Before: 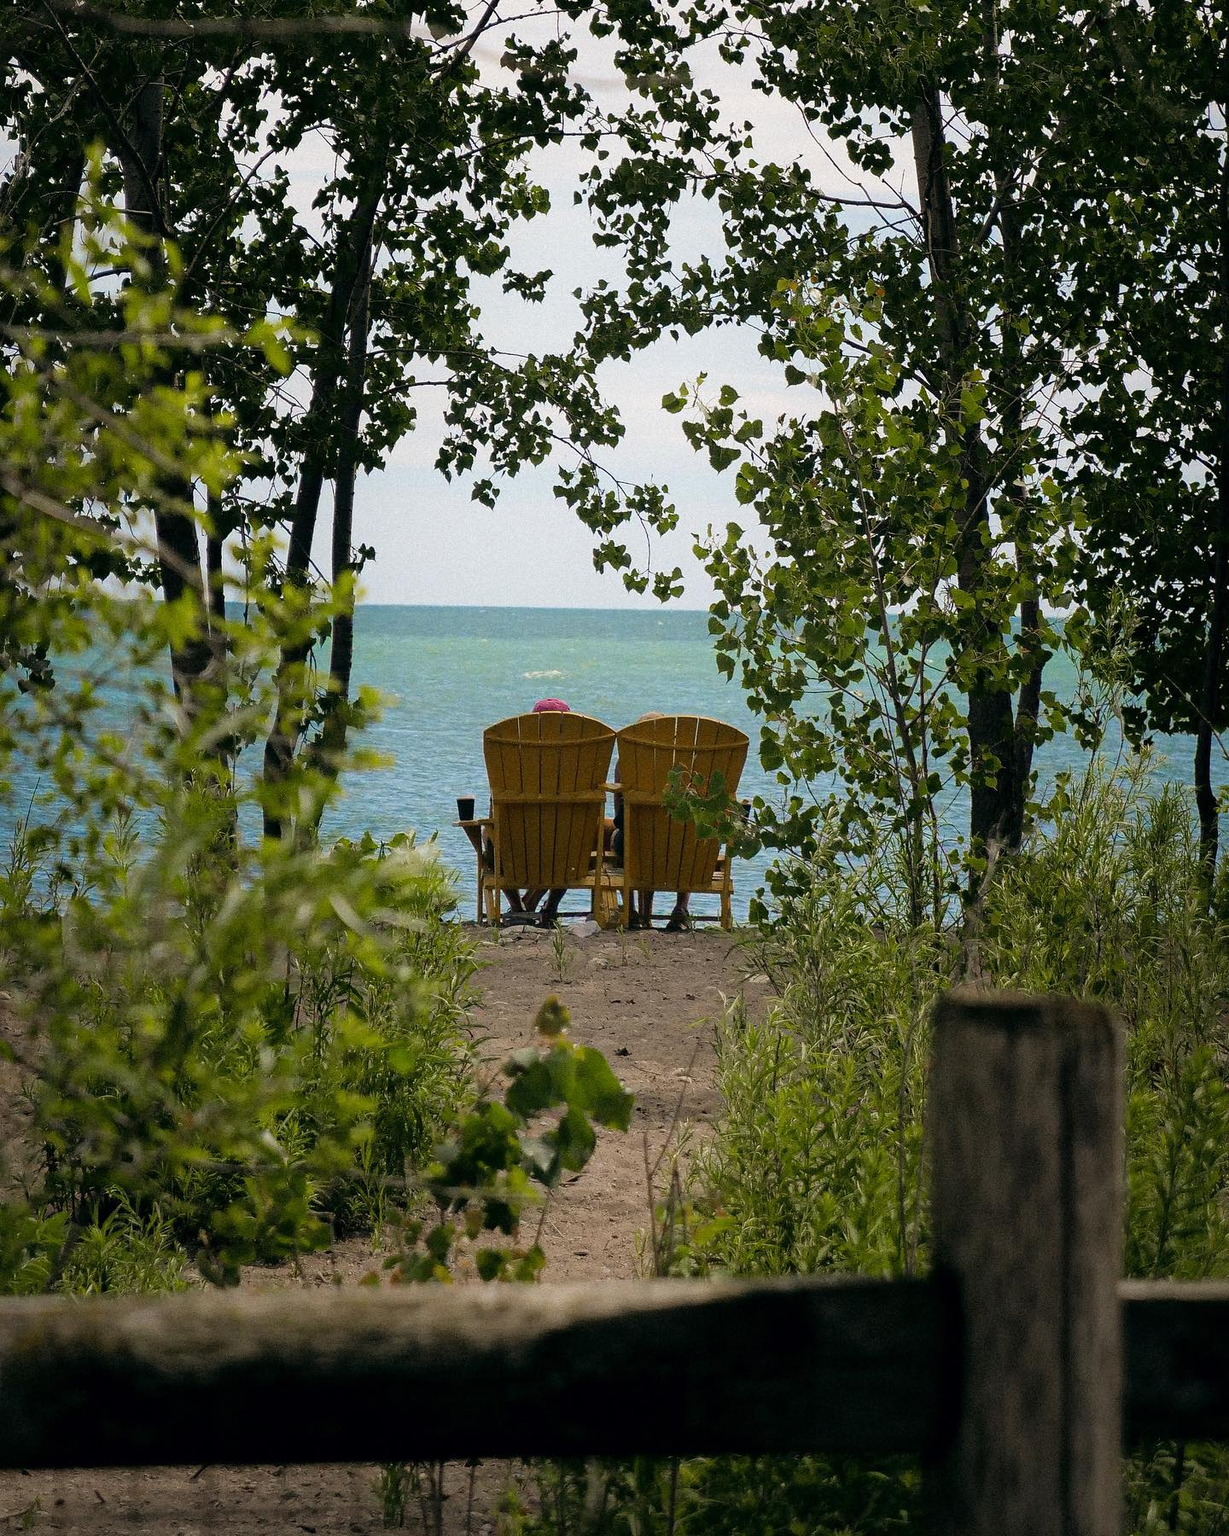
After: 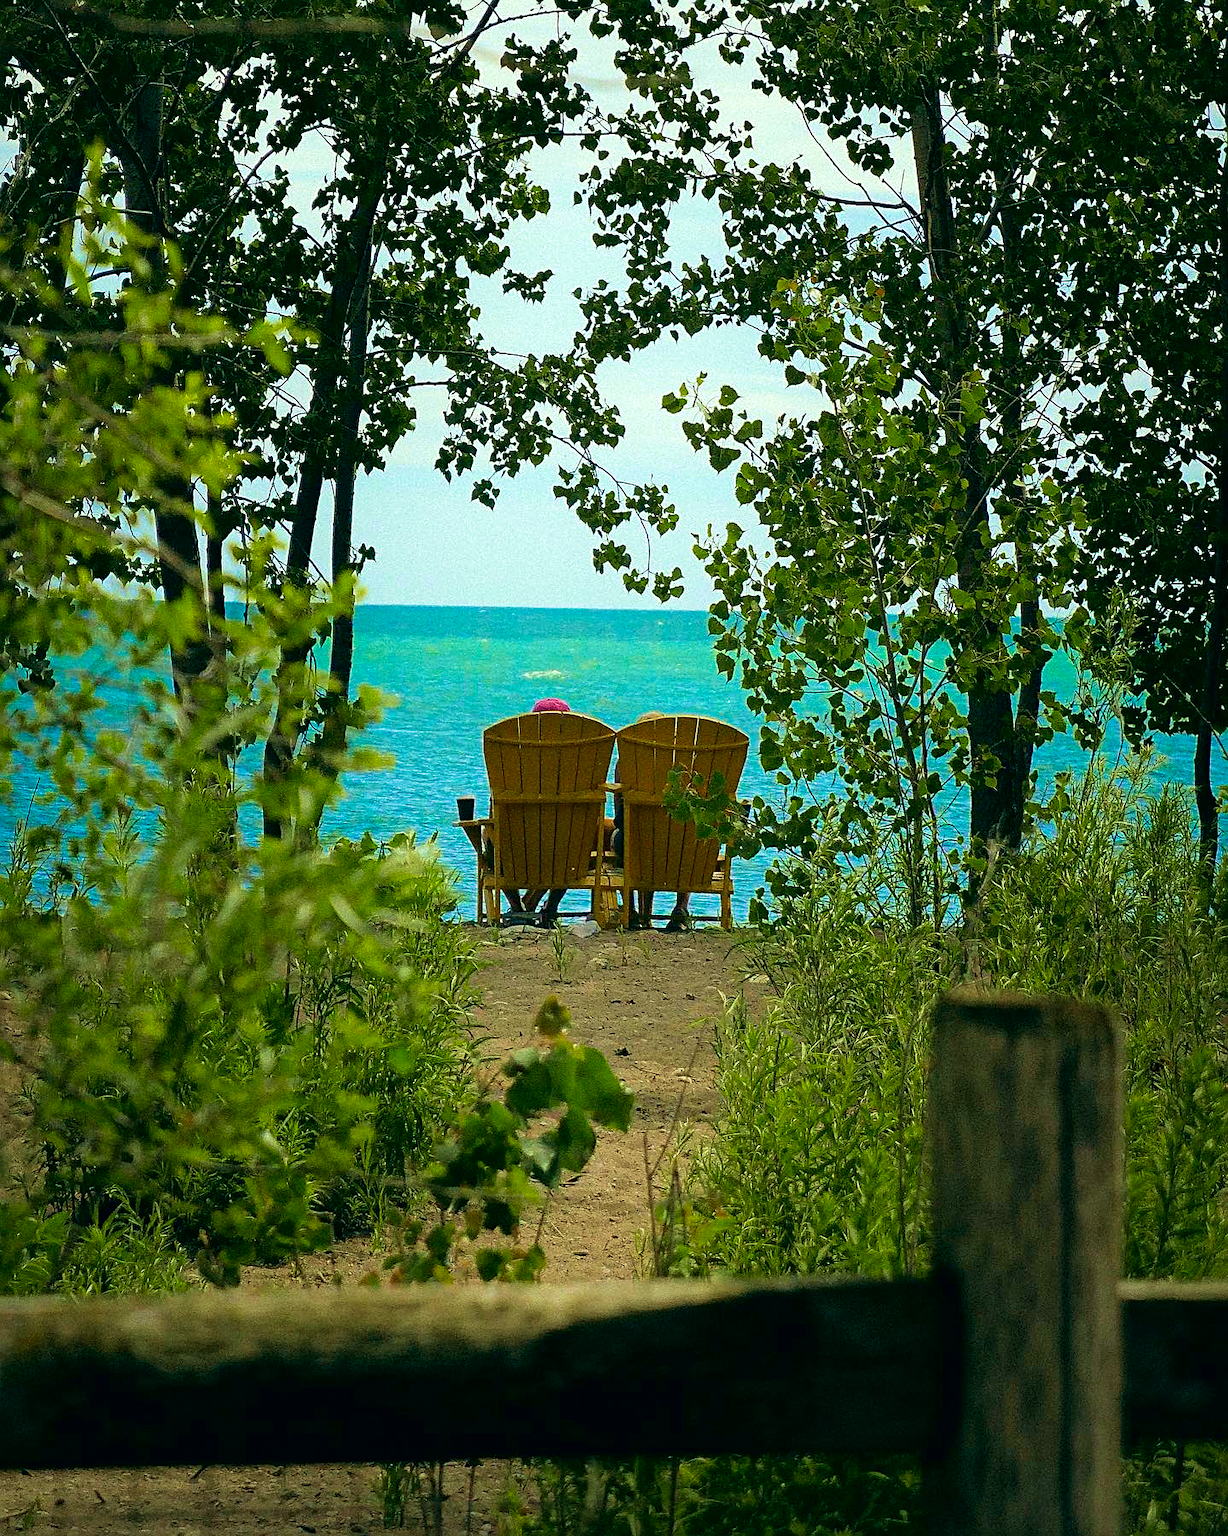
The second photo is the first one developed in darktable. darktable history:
color correction: highlights a* -7.33, highlights b* 1.26, shadows a* -3.55, saturation 1.4
velvia: strength 56%
exposure: exposure 0.191 EV, compensate highlight preservation false
sharpen: on, module defaults
